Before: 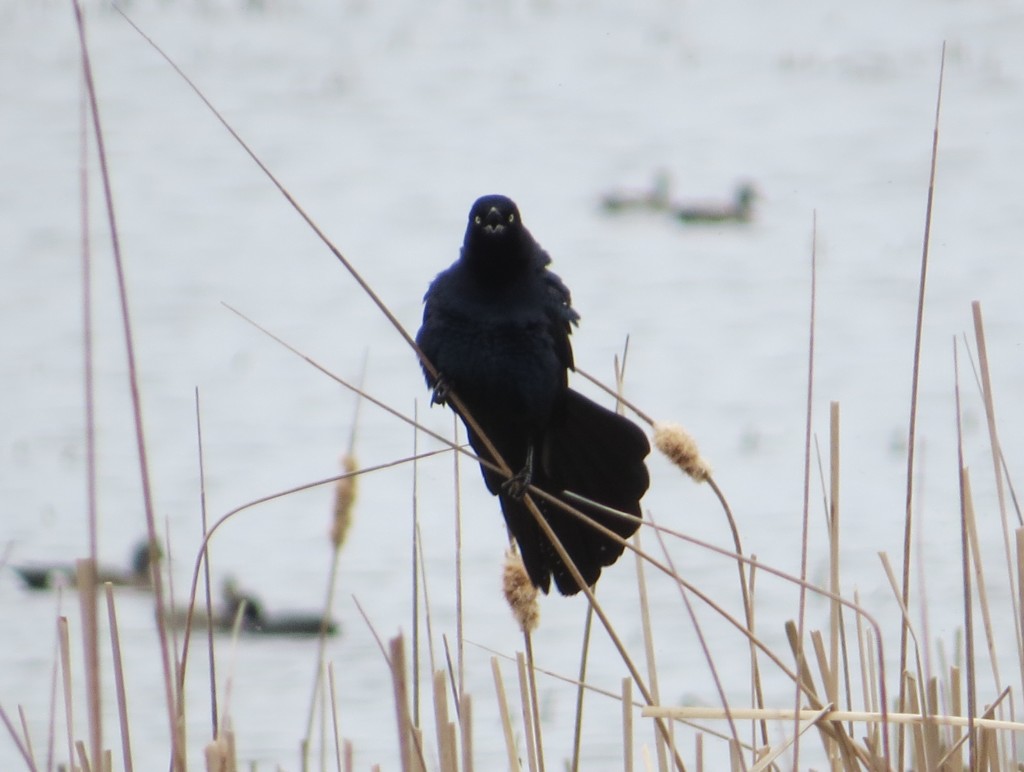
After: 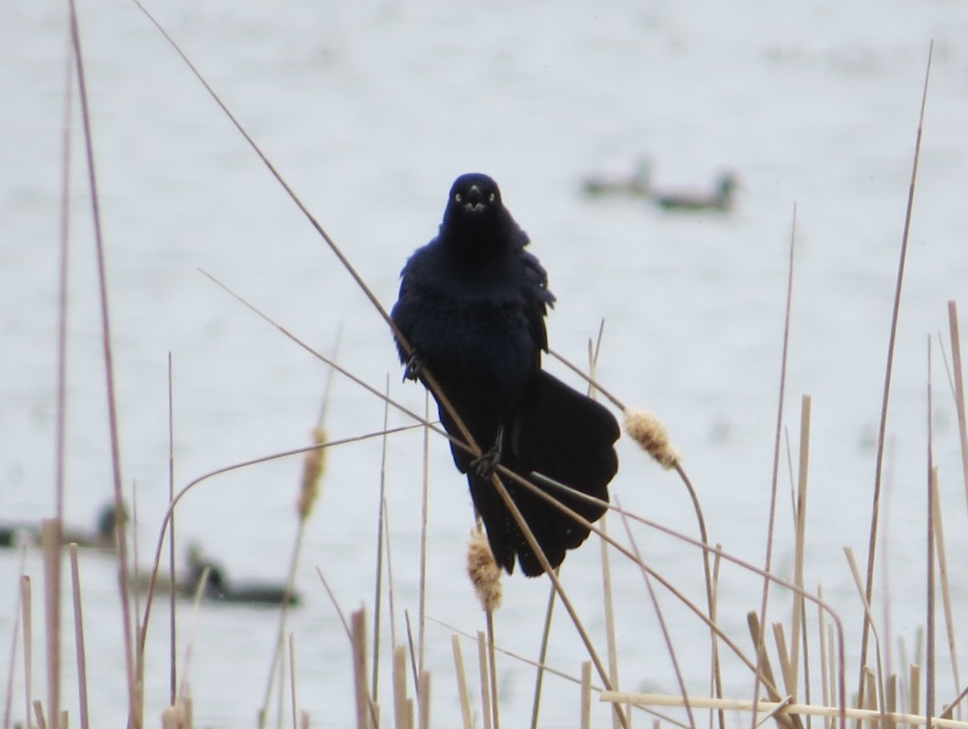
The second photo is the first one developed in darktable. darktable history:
crop and rotate: angle -2.53°
